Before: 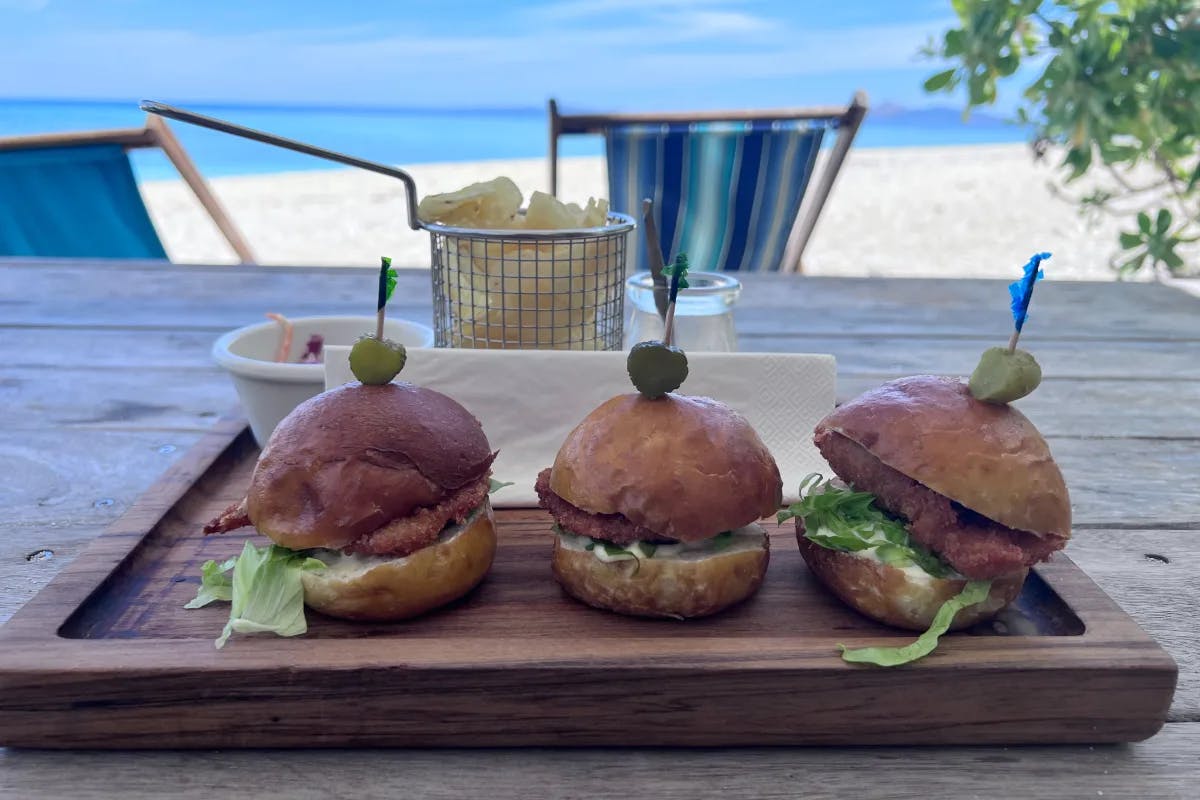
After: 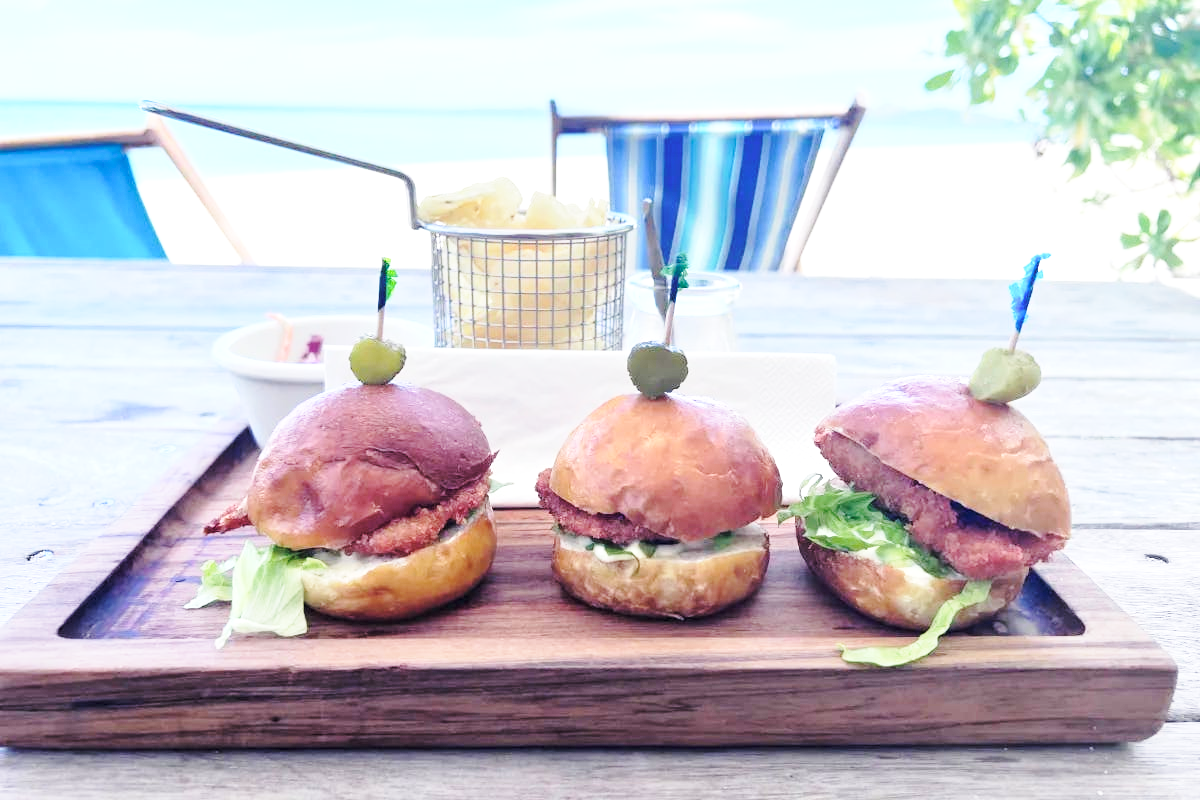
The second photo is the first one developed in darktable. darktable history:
contrast brightness saturation: brightness 0.15
exposure: exposure 0.935 EV, compensate highlight preservation false
base curve: curves: ch0 [(0, 0) (0.028, 0.03) (0.121, 0.232) (0.46, 0.748) (0.859, 0.968) (1, 1)], preserve colors none
